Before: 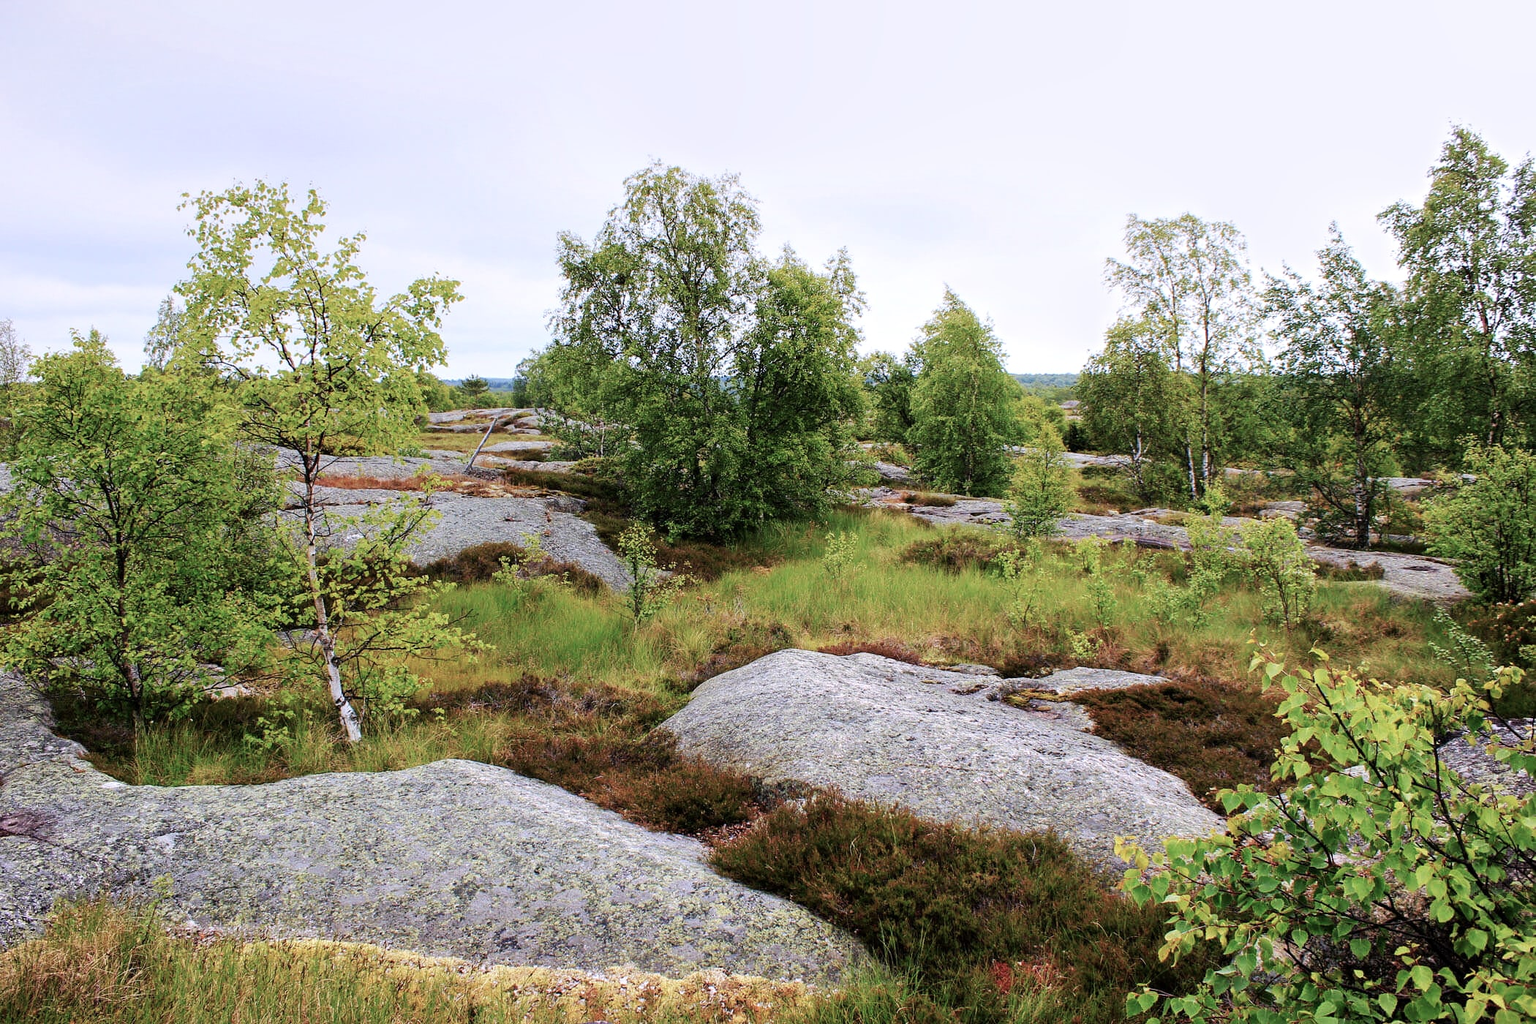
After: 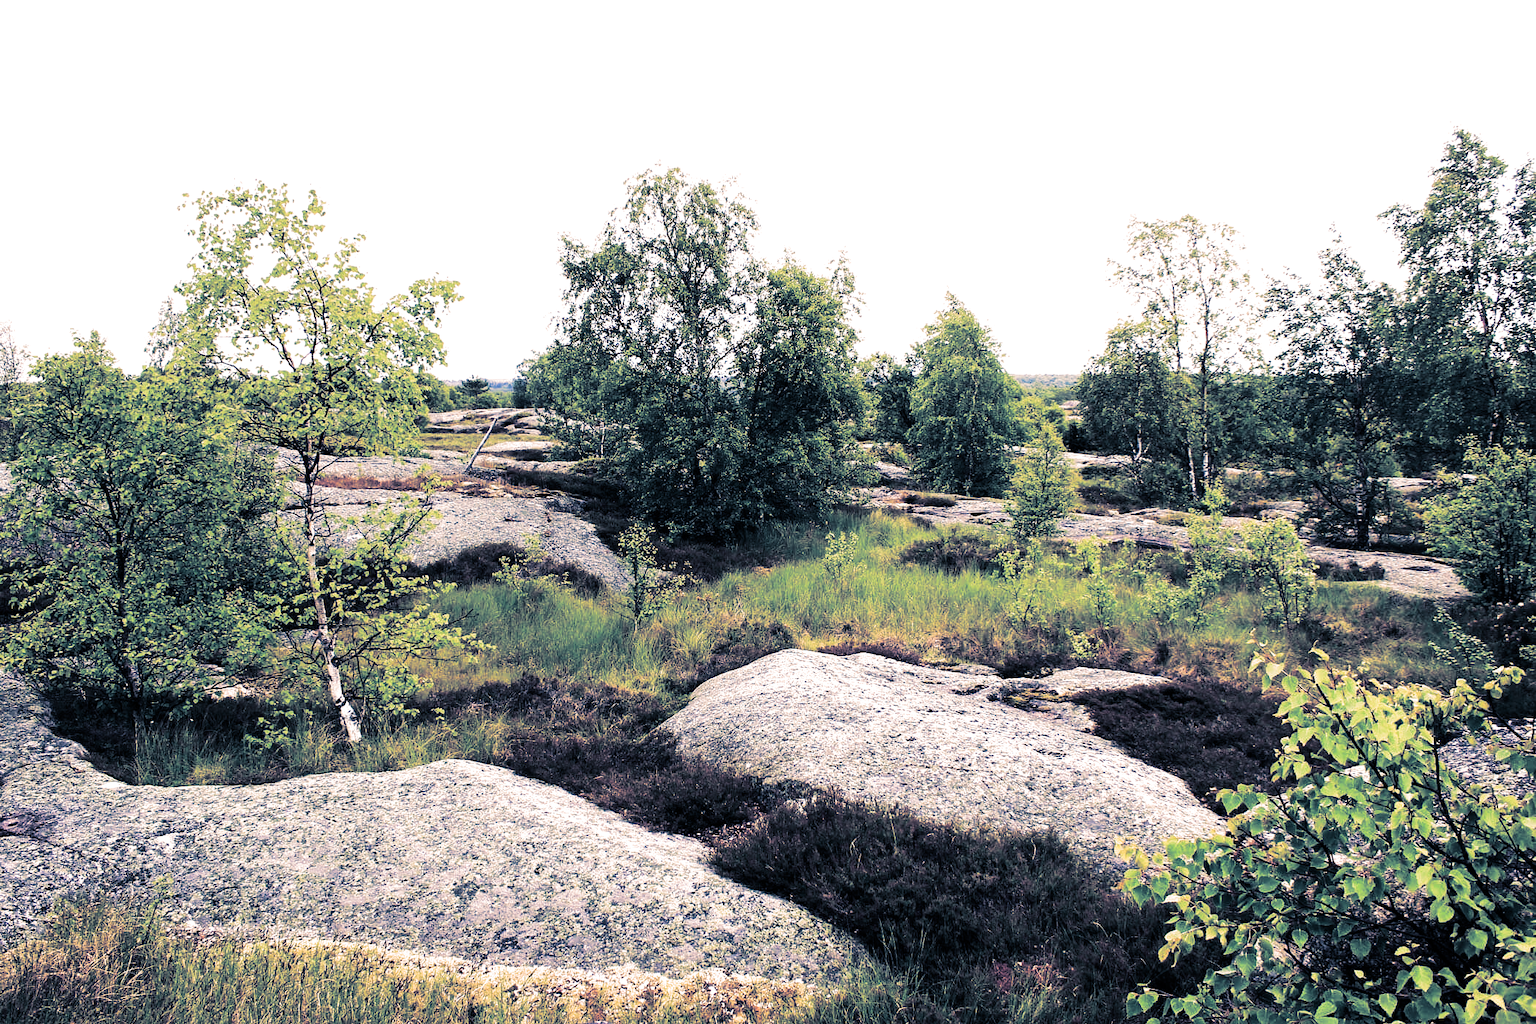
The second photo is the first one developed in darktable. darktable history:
split-toning: shadows › hue 226.8°, shadows › saturation 0.56, highlights › hue 28.8°, balance -40, compress 0%
tone equalizer: -8 EV -0.75 EV, -7 EV -0.7 EV, -6 EV -0.6 EV, -5 EV -0.4 EV, -3 EV 0.4 EV, -2 EV 0.6 EV, -1 EV 0.7 EV, +0 EV 0.75 EV, edges refinement/feathering 500, mask exposure compensation -1.57 EV, preserve details no
